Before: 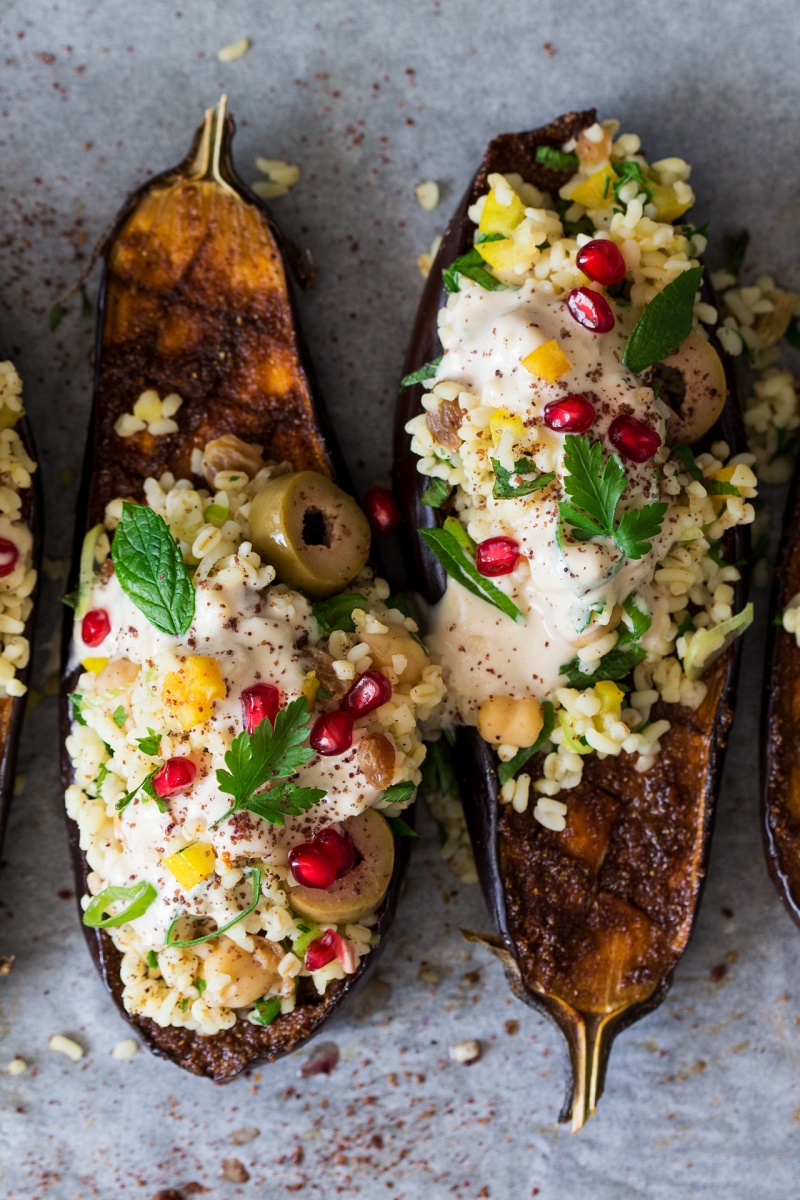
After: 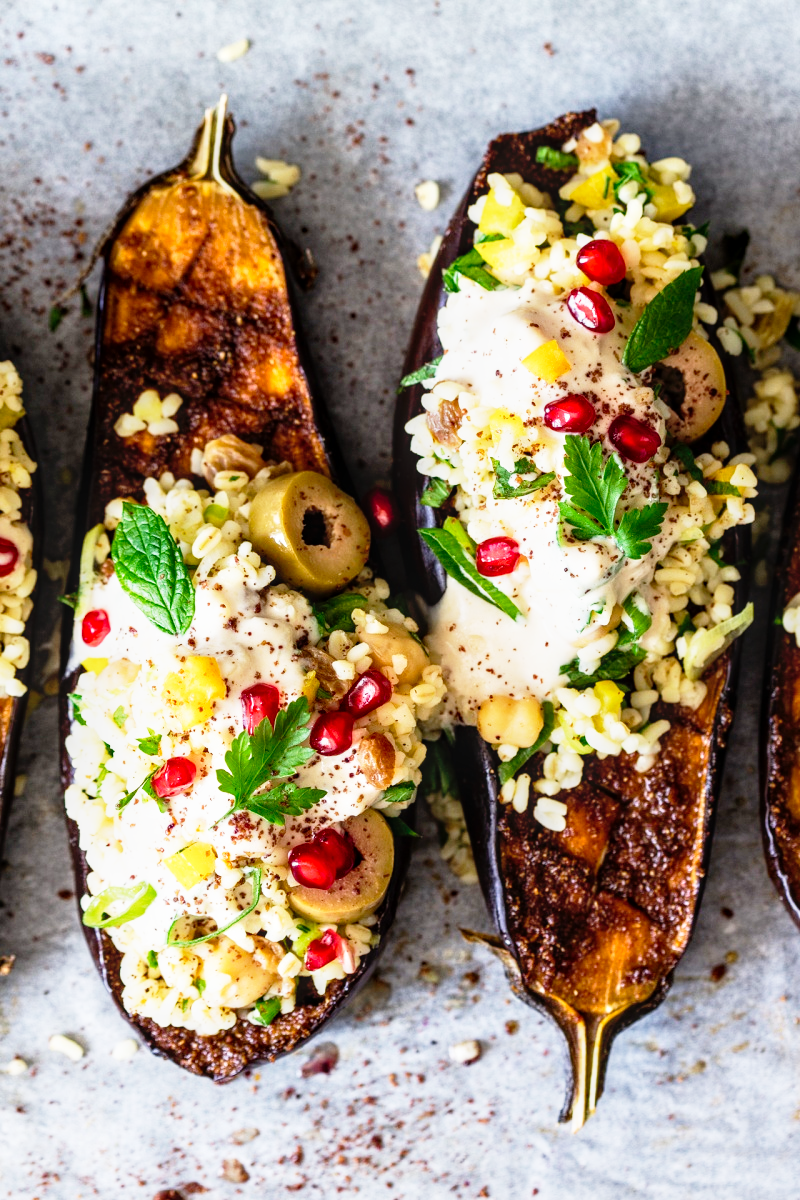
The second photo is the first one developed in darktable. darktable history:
local contrast: on, module defaults
base curve: curves: ch0 [(0, 0) (0.012, 0.01) (0.073, 0.168) (0.31, 0.711) (0.645, 0.957) (1, 1)], preserve colors none
color balance rgb: saturation formula JzAzBz (2021)
